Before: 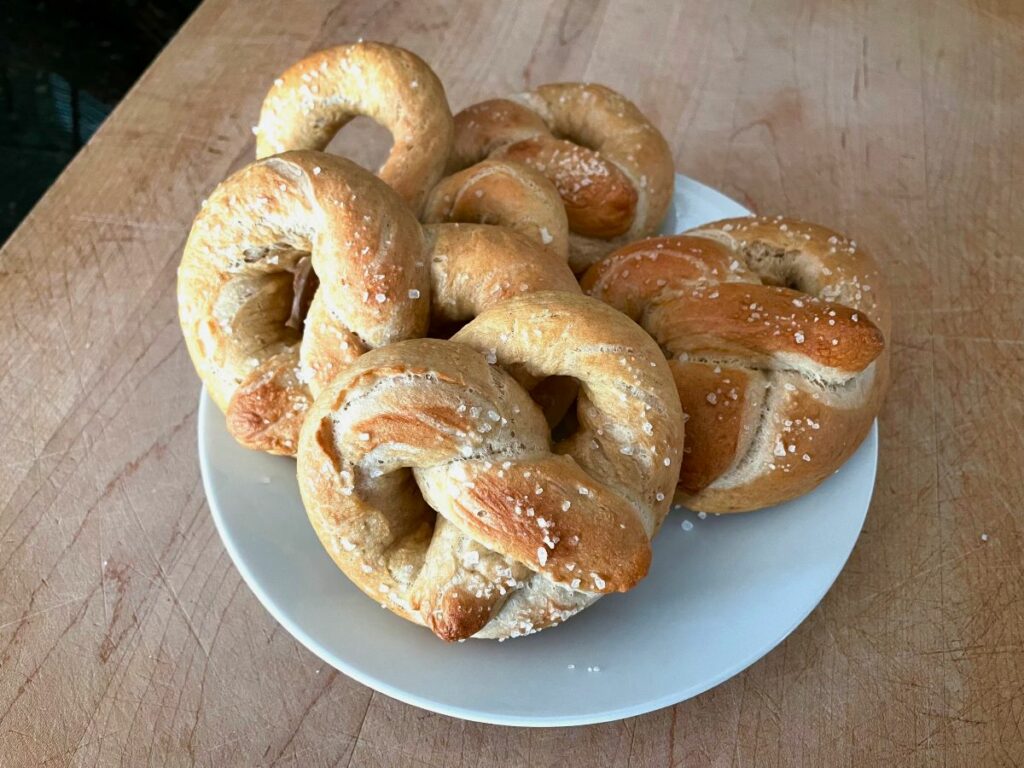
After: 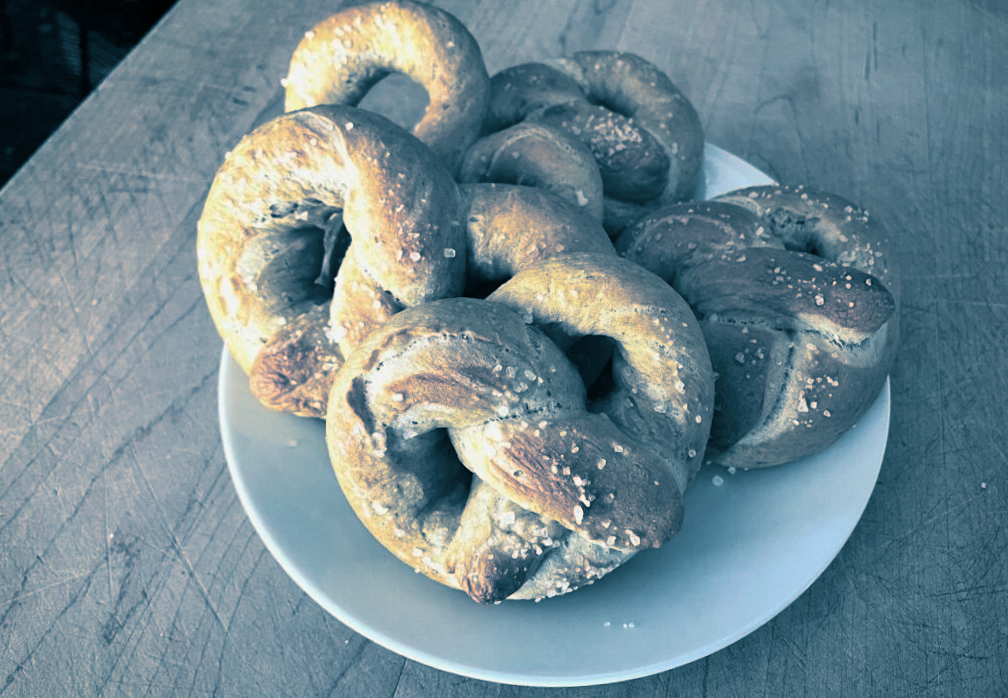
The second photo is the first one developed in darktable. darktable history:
split-toning: shadows › hue 212.4°, balance -70
rotate and perspective: rotation -0.013°, lens shift (vertical) -0.027, lens shift (horizontal) 0.178, crop left 0.016, crop right 0.989, crop top 0.082, crop bottom 0.918
